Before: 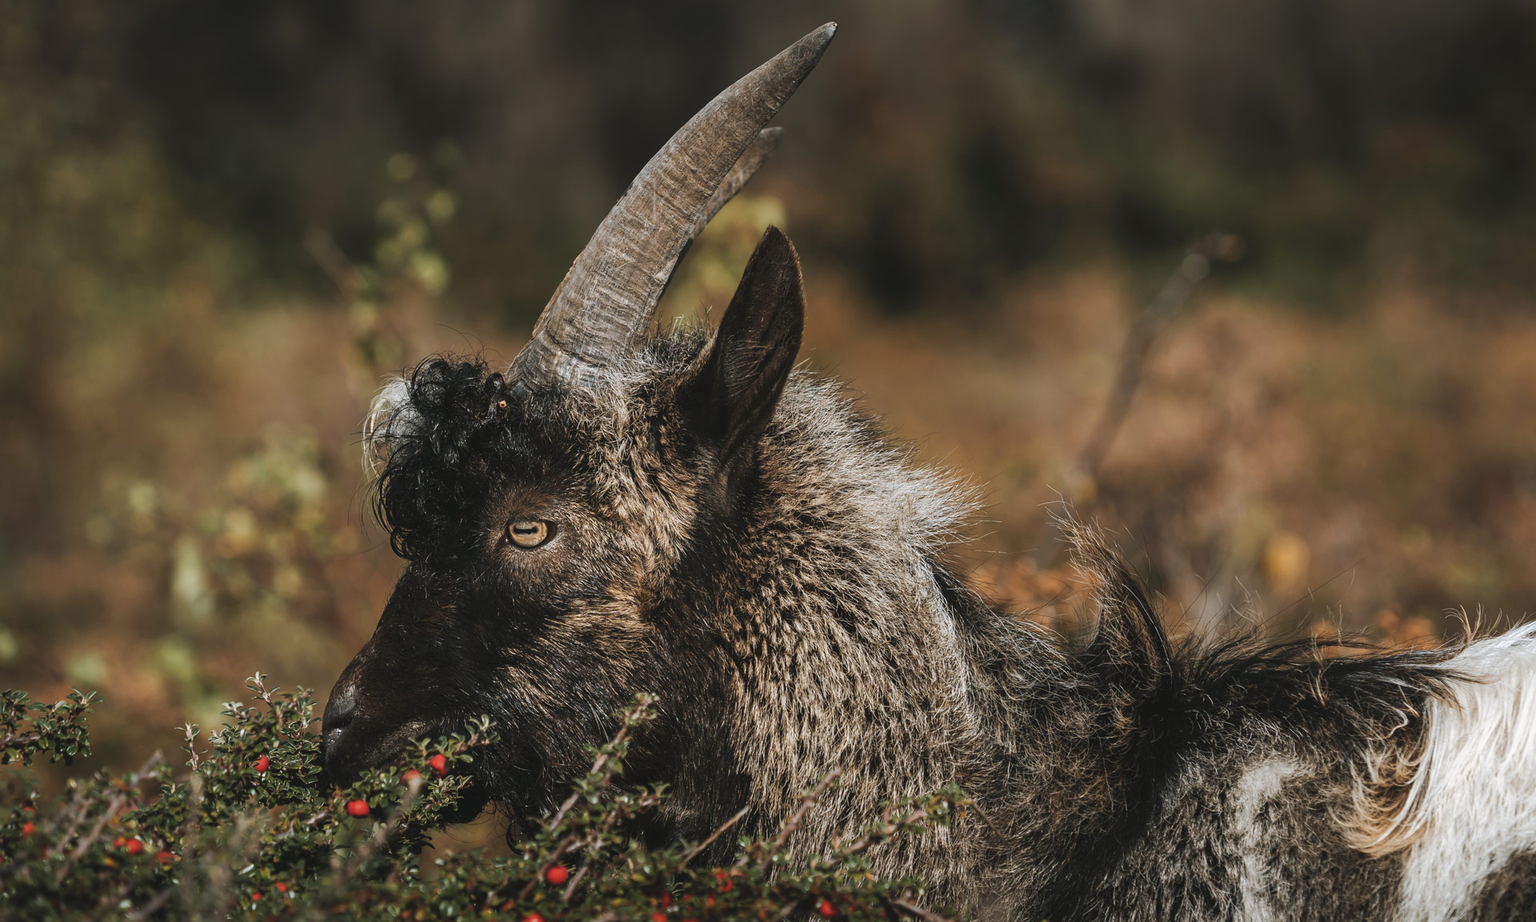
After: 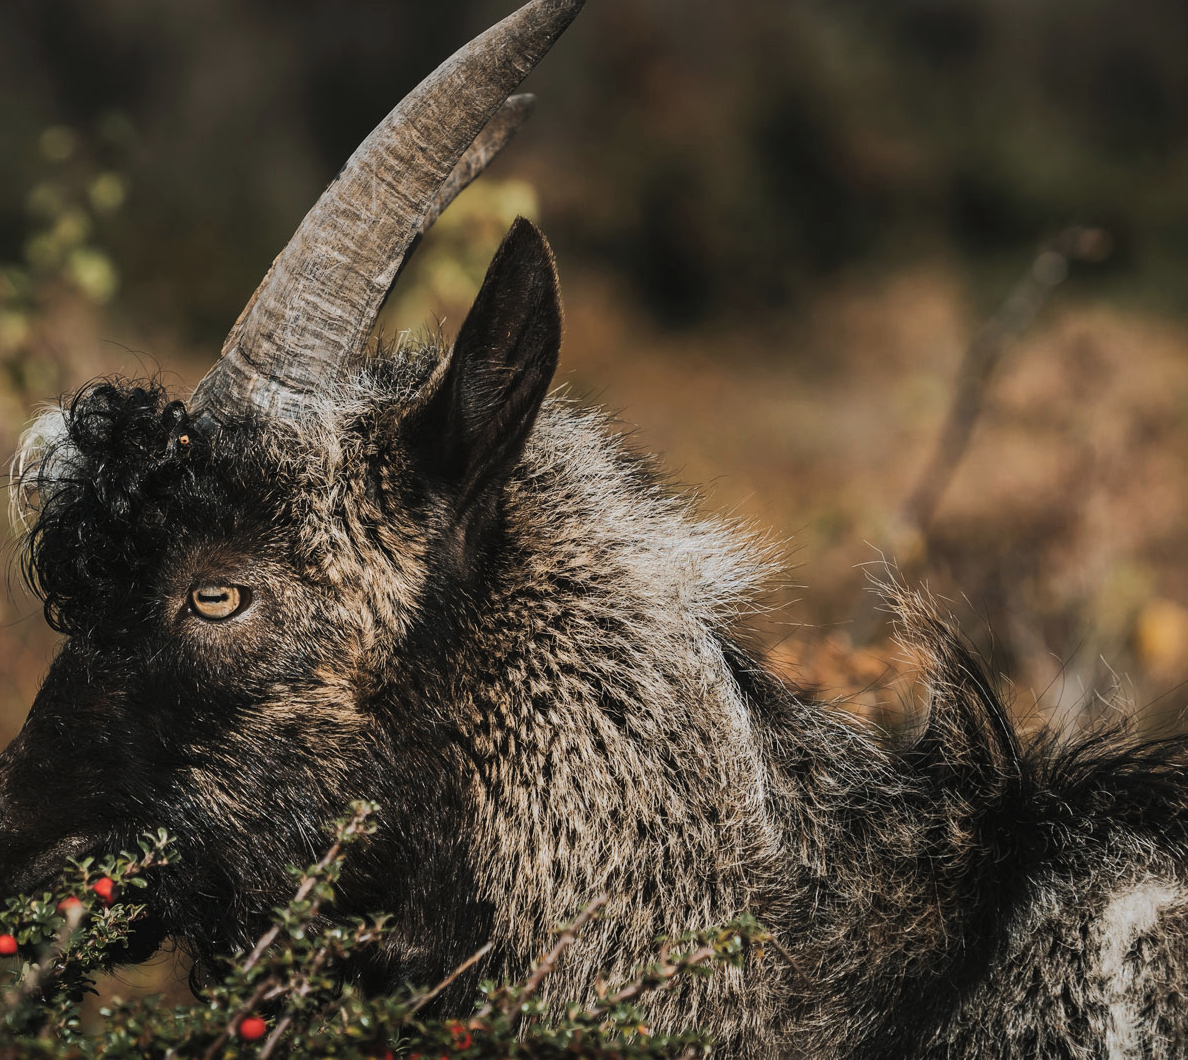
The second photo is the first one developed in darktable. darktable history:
crop and rotate: left 23.148%, top 5.646%, right 14.942%, bottom 2.262%
tone curve: curves: ch0 [(0, 0) (0.052, 0.018) (0.236, 0.207) (0.41, 0.417) (0.485, 0.518) (0.54, 0.584) (0.625, 0.666) (0.845, 0.828) (0.994, 0.964)]; ch1 [(0, 0) (0.136, 0.146) (0.317, 0.34) (0.382, 0.408) (0.434, 0.441) (0.472, 0.479) (0.498, 0.501) (0.557, 0.558) (0.616, 0.59) (0.739, 0.7) (1, 1)]; ch2 [(0, 0) (0.352, 0.403) (0.447, 0.466) (0.482, 0.482) (0.528, 0.526) (0.586, 0.577) (0.618, 0.621) (0.785, 0.747) (1, 1)], color space Lab, linked channels, preserve colors none
